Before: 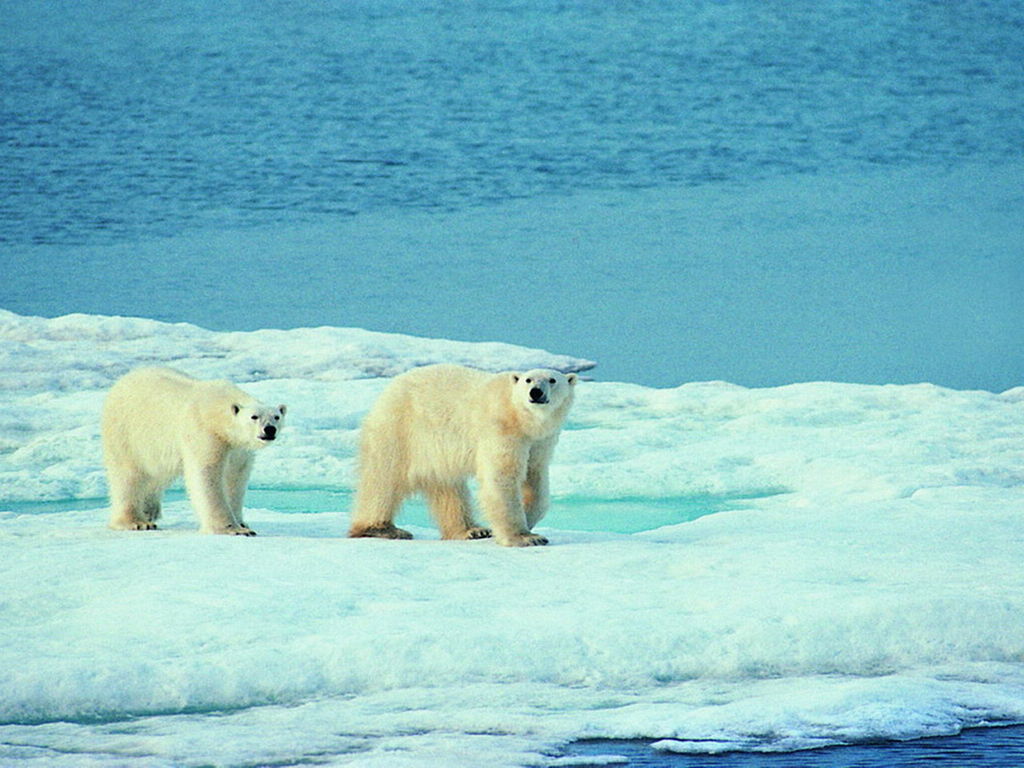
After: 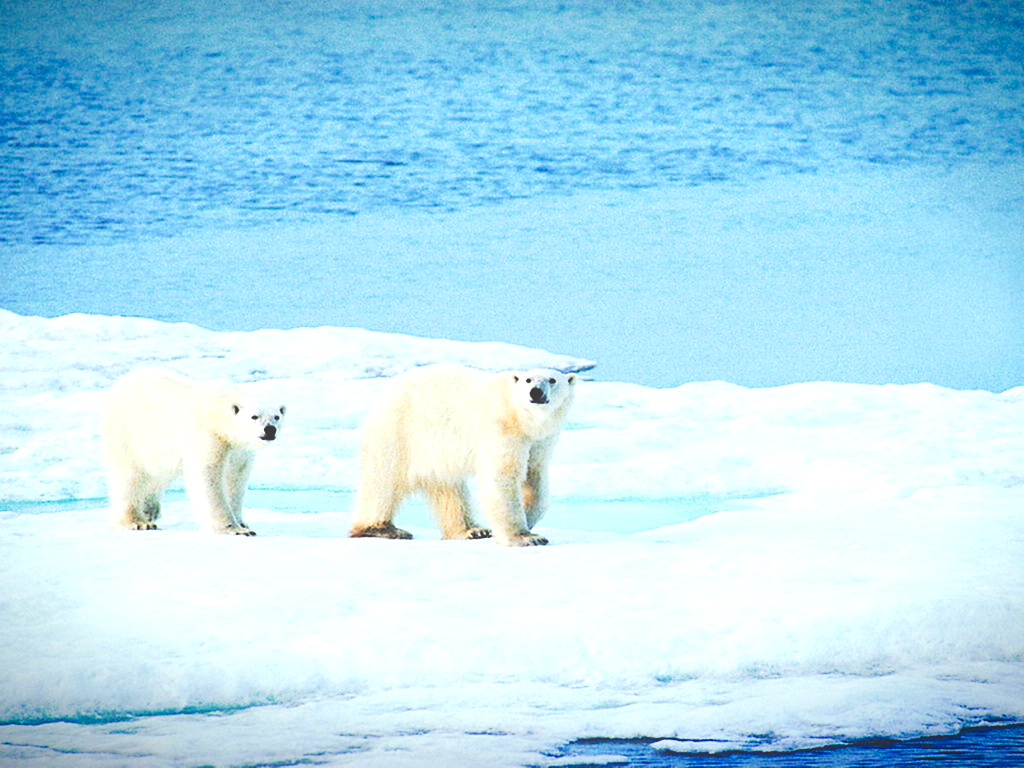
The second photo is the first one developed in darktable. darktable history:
vignetting: fall-off start 98.29%, fall-off radius 100%, brightness -1, saturation 0.5, width/height ratio 1.428
color balance: mode lift, gamma, gain (sRGB), lift [1, 1.049, 1, 1]
white balance: red 1.004, blue 1.096
tone curve: curves: ch0 [(0, 0) (0.003, 0.24) (0.011, 0.24) (0.025, 0.24) (0.044, 0.244) (0.069, 0.244) (0.1, 0.252) (0.136, 0.264) (0.177, 0.274) (0.224, 0.284) (0.277, 0.313) (0.335, 0.361) (0.399, 0.415) (0.468, 0.498) (0.543, 0.595) (0.623, 0.695) (0.709, 0.793) (0.801, 0.883) (0.898, 0.942) (1, 1)], preserve colors none
exposure: exposure 0.64 EV, compensate highlight preservation false
